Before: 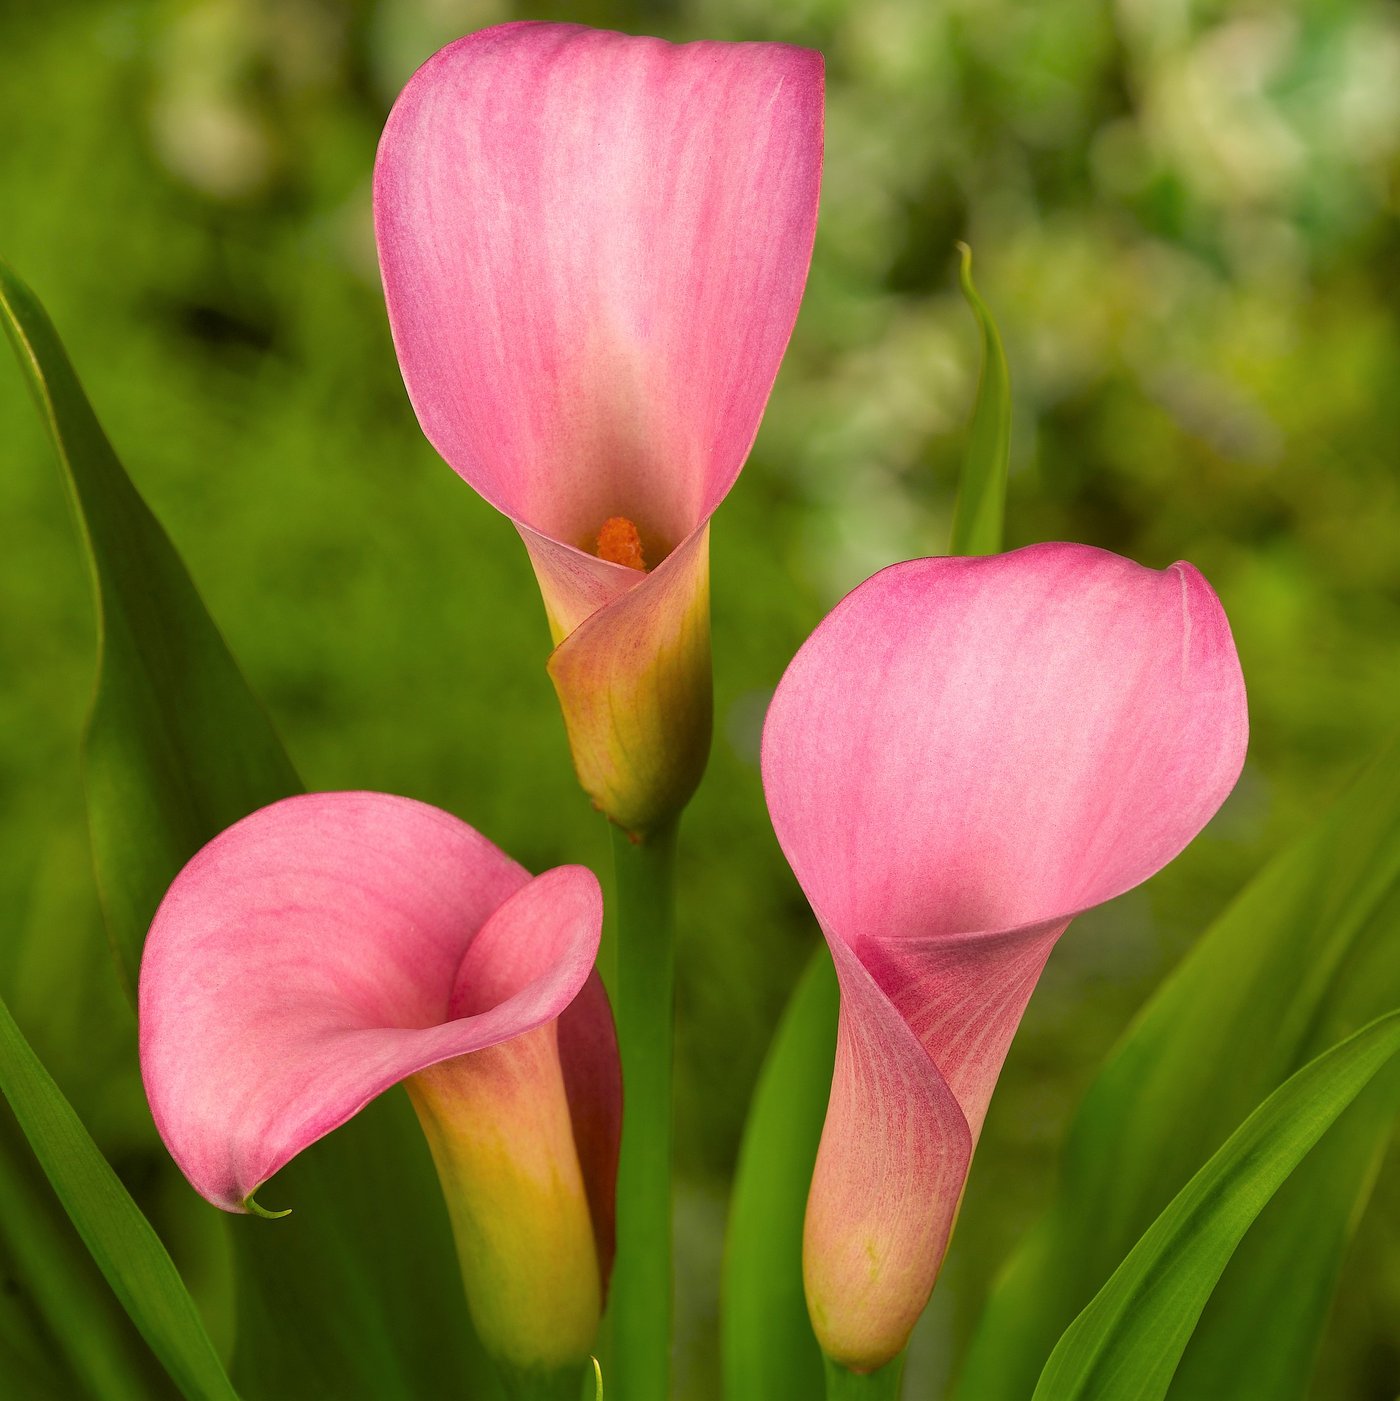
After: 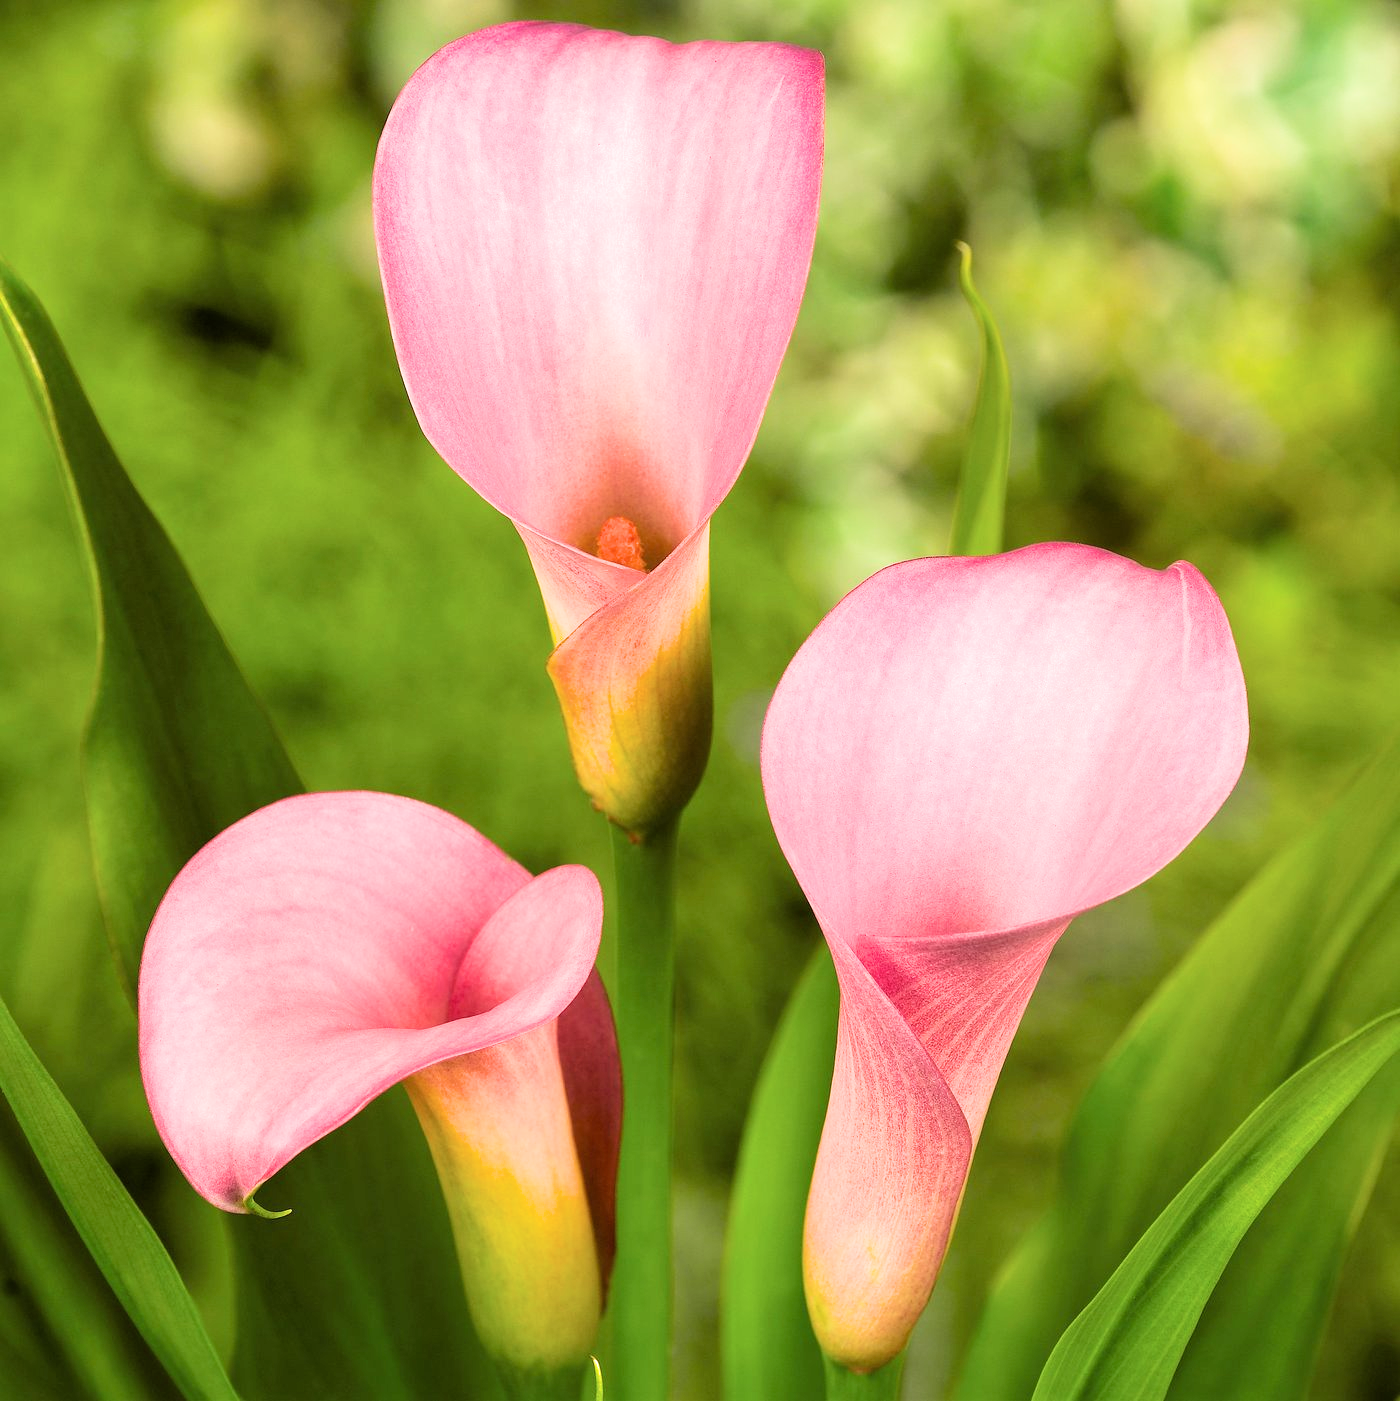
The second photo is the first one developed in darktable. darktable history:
exposure: black level correction 0, exposure 0.9 EV, compensate highlight preservation false
filmic rgb: black relative exposure -8.07 EV, white relative exposure 3 EV, hardness 5.35, contrast 1.25
